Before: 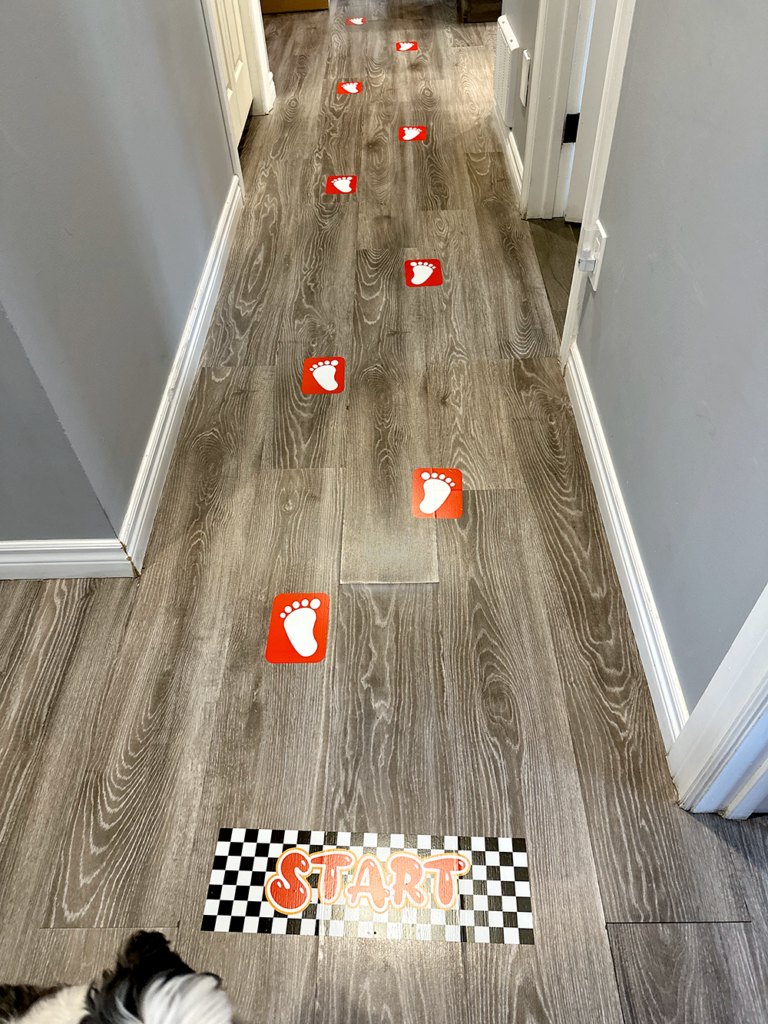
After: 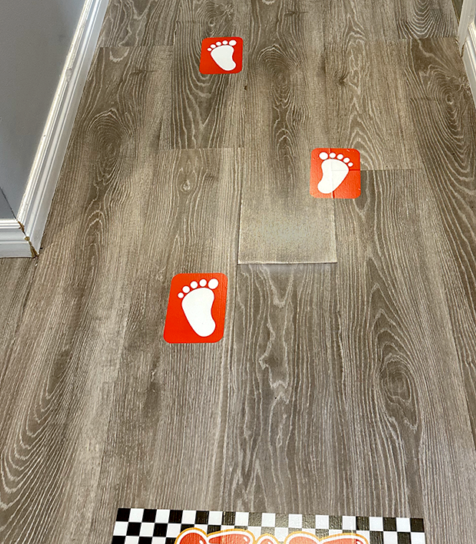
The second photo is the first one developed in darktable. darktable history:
shadows and highlights: on, module defaults
crop: left 13.312%, top 31.28%, right 24.627%, bottom 15.582%
